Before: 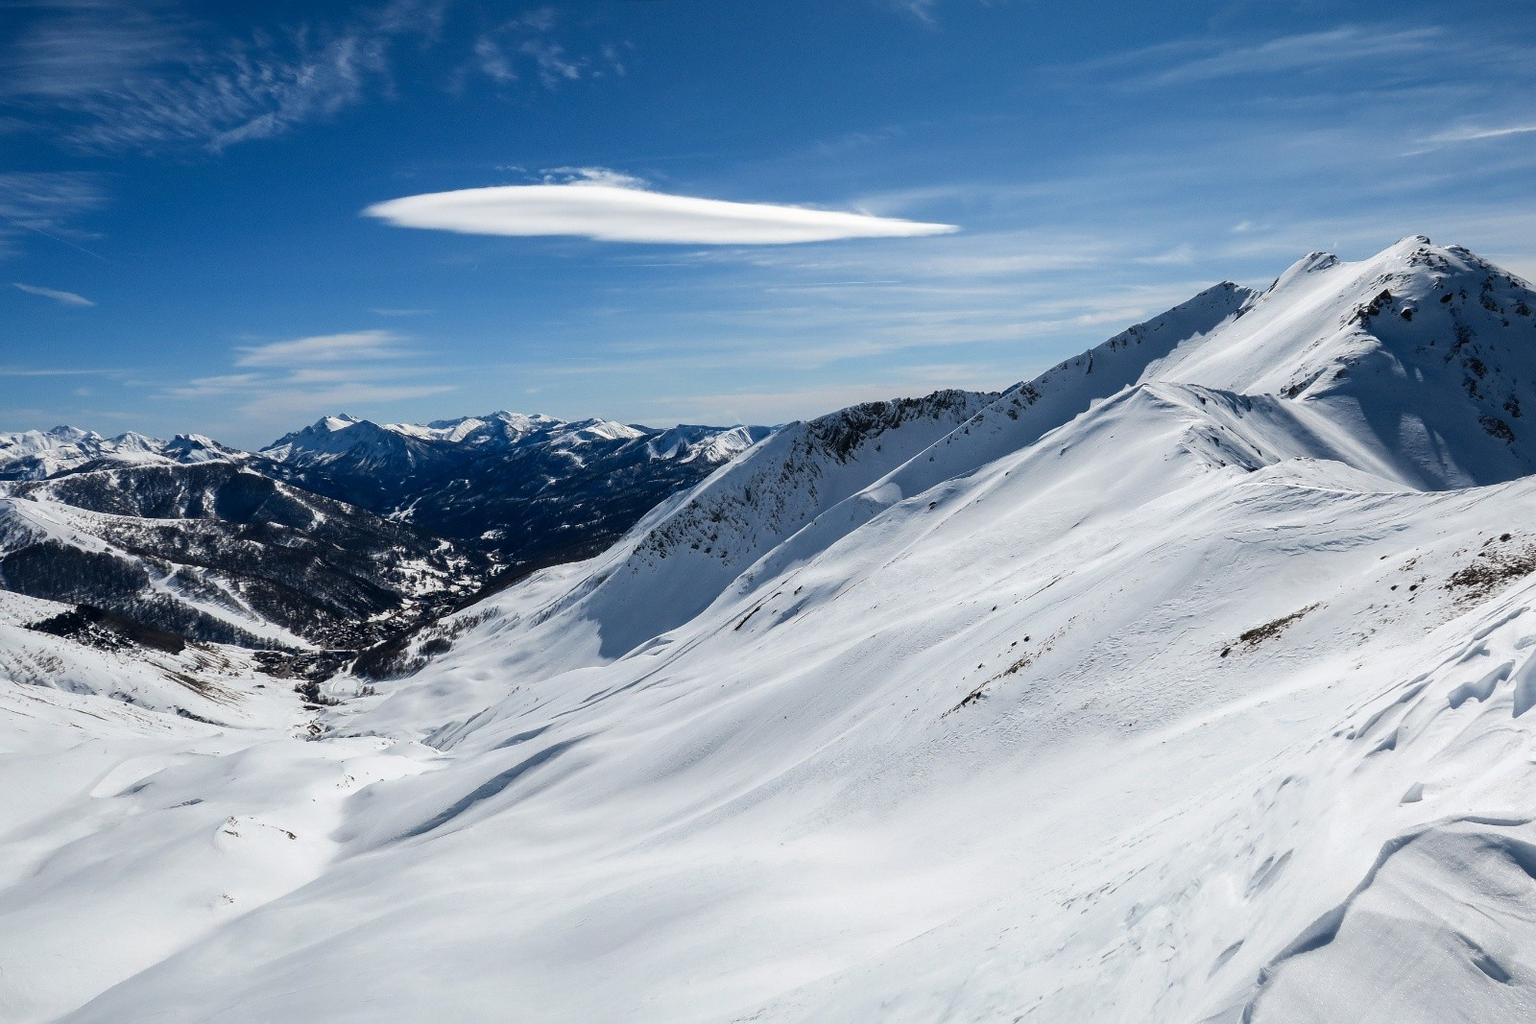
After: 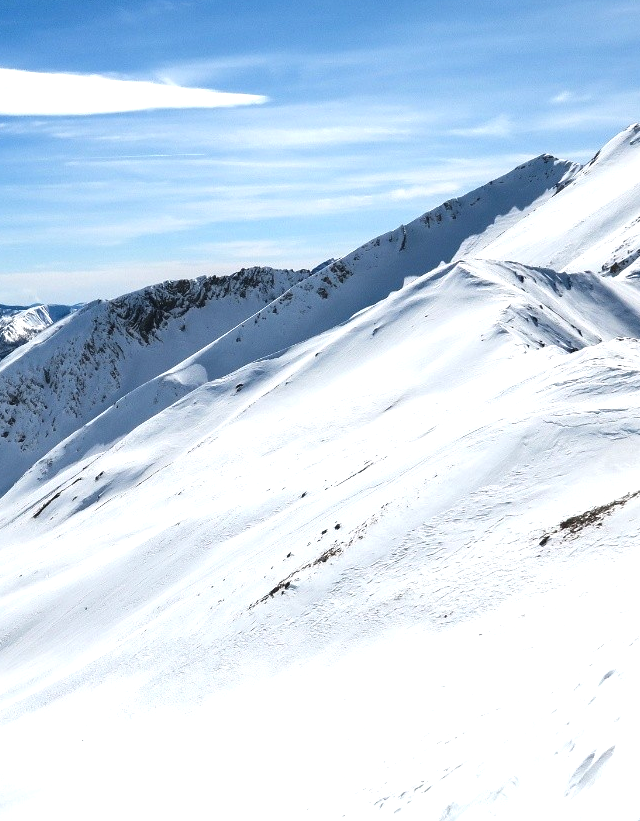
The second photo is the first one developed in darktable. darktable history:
crop: left 45.761%, top 13.097%, right 14.181%, bottom 9.944%
exposure: black level correction -0.002, exposure 0.711 EV, compensate exposure bias true, compensate highlight preservation false
